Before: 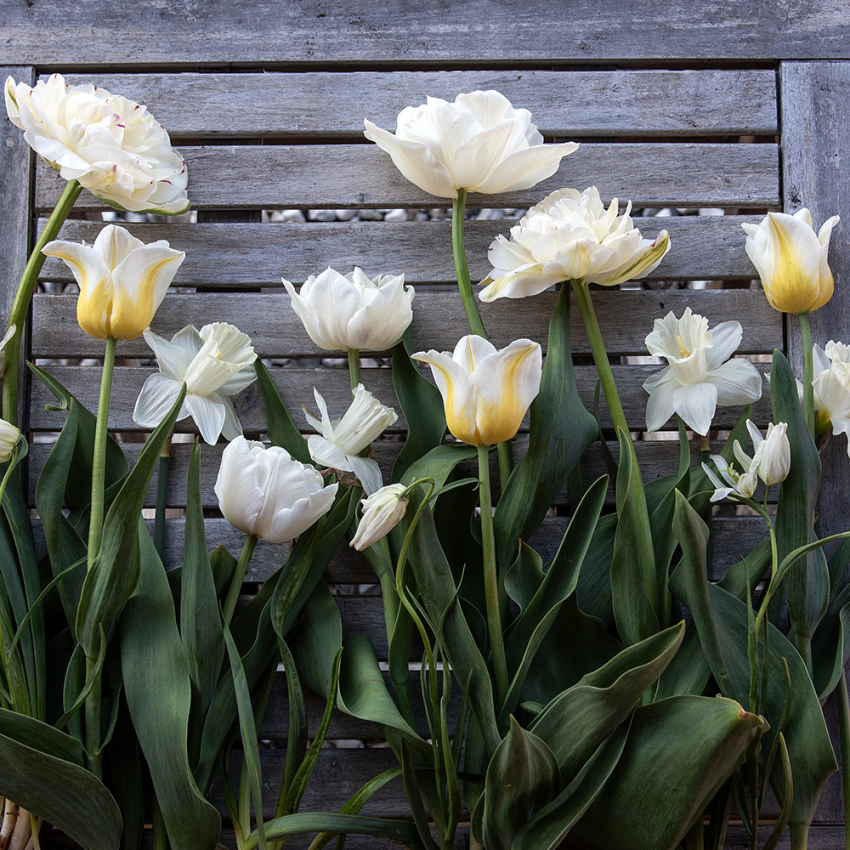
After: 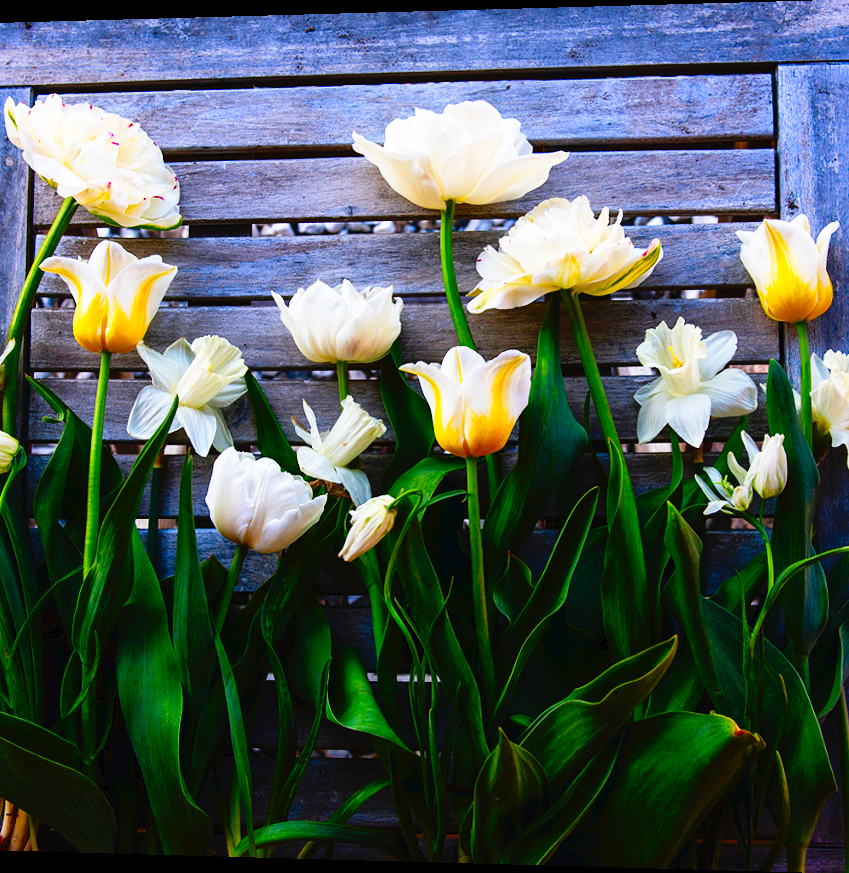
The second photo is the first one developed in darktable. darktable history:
color balance rgb: shadows lift › chroma 1%, shadows lift › hue 113°, highlights gain › chroma 0.2%, highlights gain › hue 333°, perceptual saturation grading › global saturation 20%, perceptual saturation grading › highlights -25%, perceptual saturation grading › shadows 25%, contrast -10%
color correction: saturation 1.8
rotate and perspective: lens shift (horizontal) -0.055, automatic cropping off
tone curve: curves: ch0 [(0, 0) (0.003, 0.03) (0.011, 0.022) (0.025, 0.018) (0.044, 0.031) (0.069, 0.035) (0.1, 0.04) (0.136, 0.046) (0.177, 0.063) (0.224, 0.087) (0.277, 0.15) (0.335, 0.252) (0.399, 0.354) (0.468, 0.475) (0.543, 0.602) (0.623, 0.73) (0.709, 0.856) (0.801, 0.945) (0.898, 0.987) (1, 1)], preserve colors none
